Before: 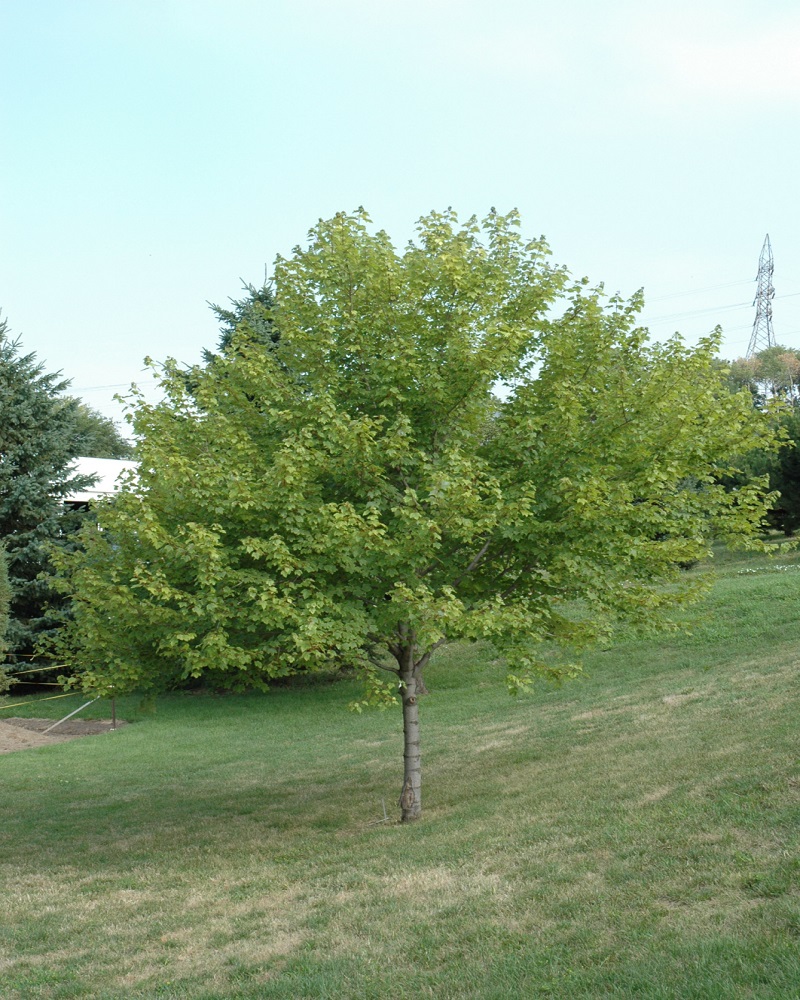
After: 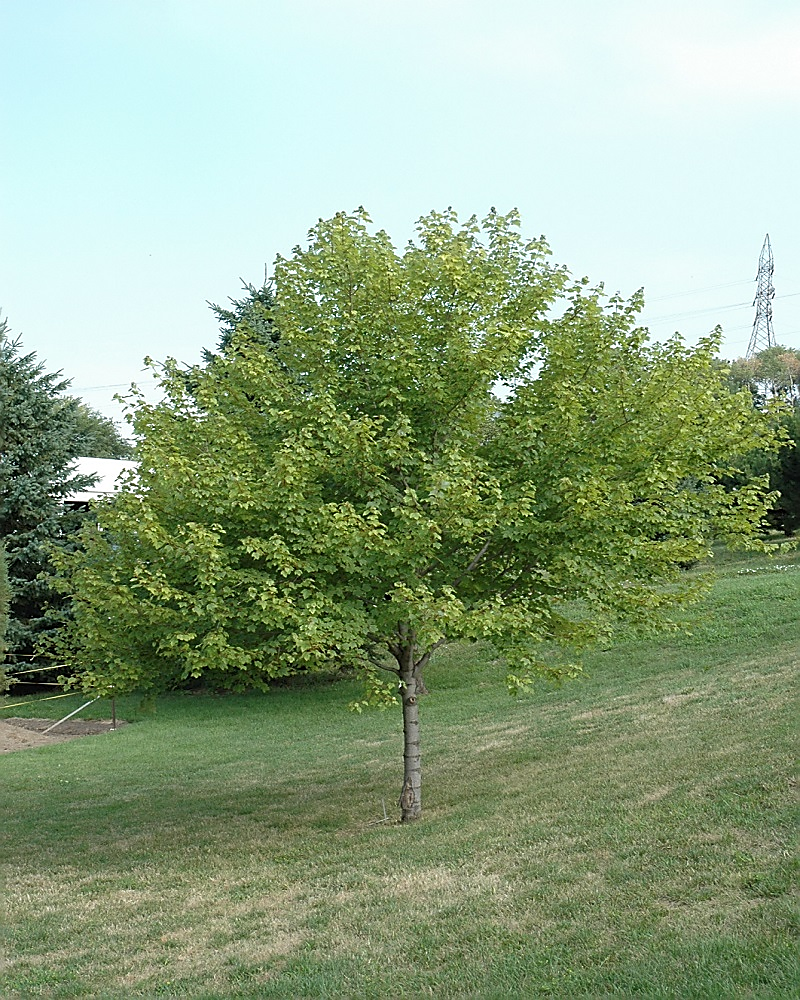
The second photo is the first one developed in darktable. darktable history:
sharpen: radius 1.389, amount 1.254, threshold 0.732
